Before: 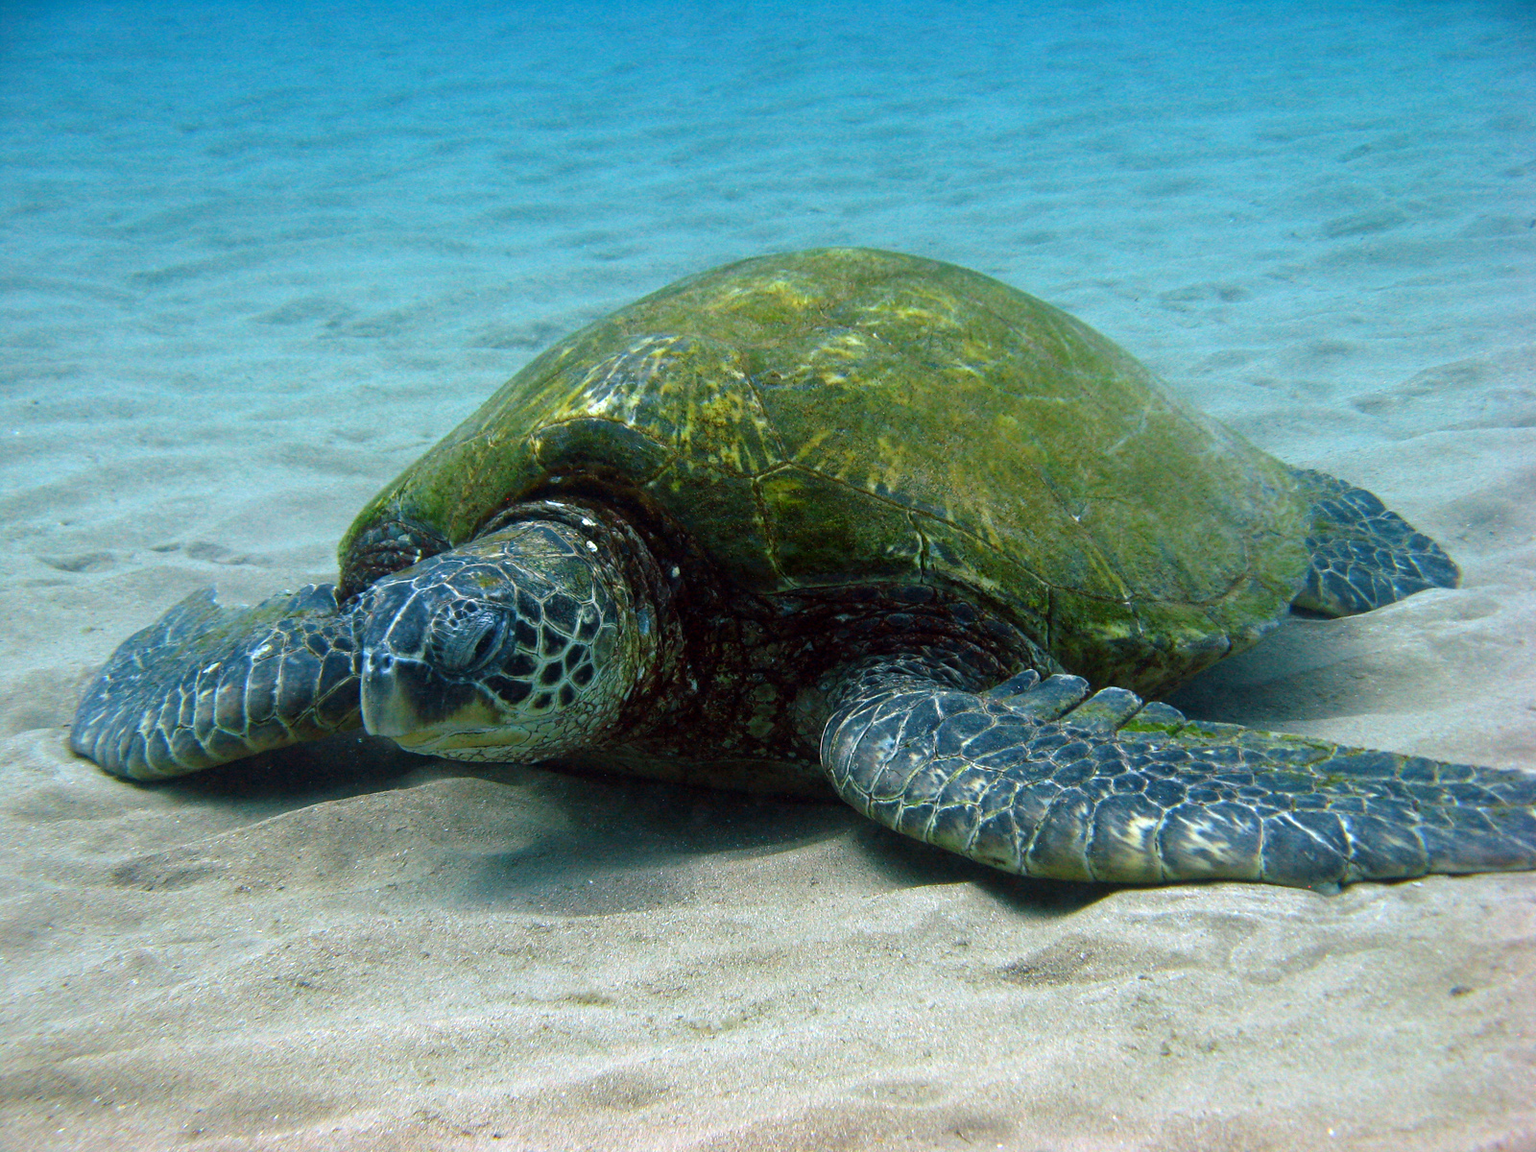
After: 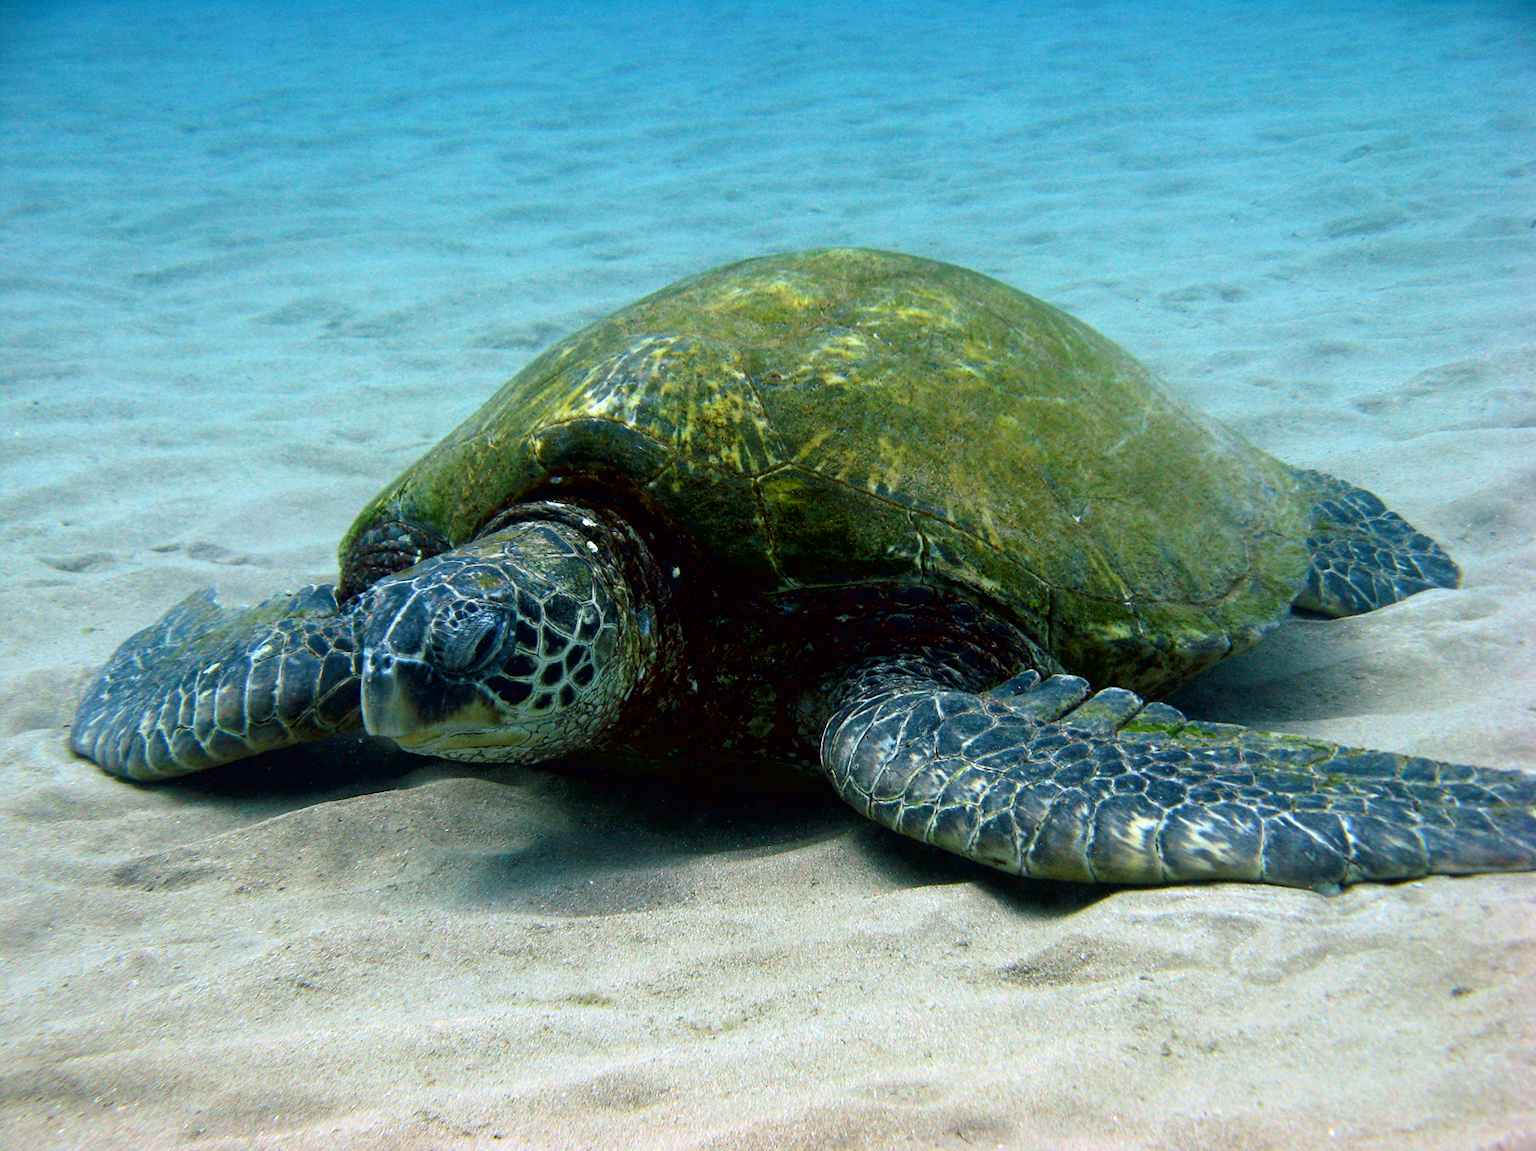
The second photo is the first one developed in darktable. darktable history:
tone curve: curves: ch0 [(0, 0) (0.118, 0.034) (0.182, 0.124) (0.265, 0.214) (0.504, 0.508) (0.783, 0.825) (1, 1)], color space Lab, independent channels, preserve colors none
crop: left 0.033%
